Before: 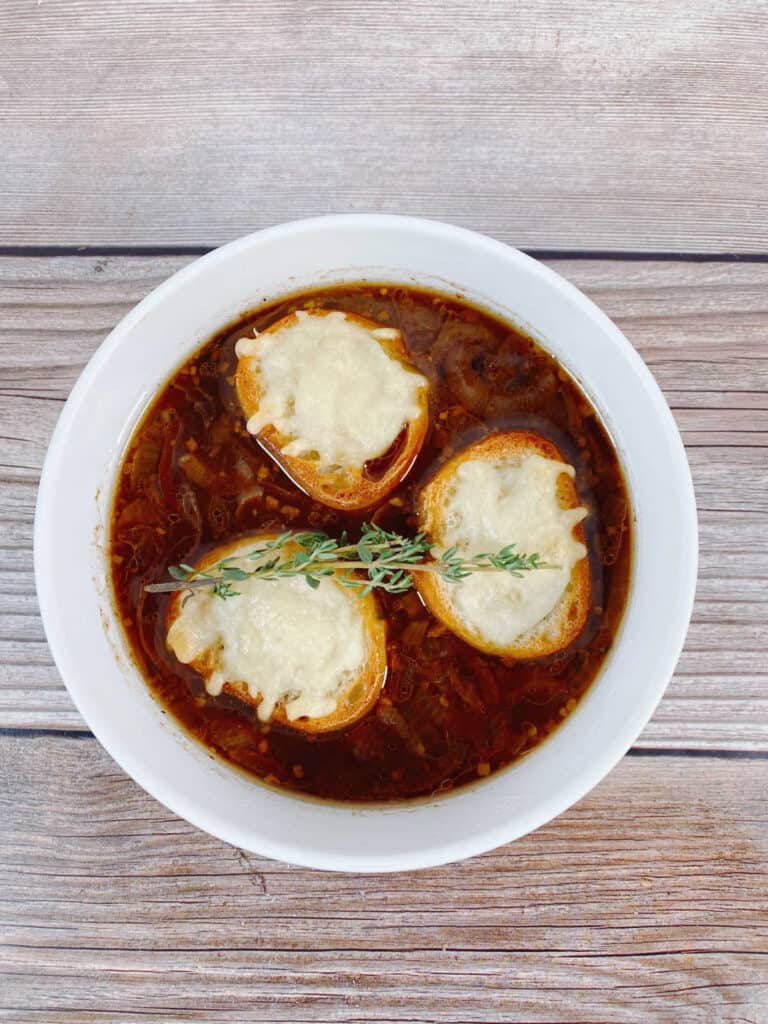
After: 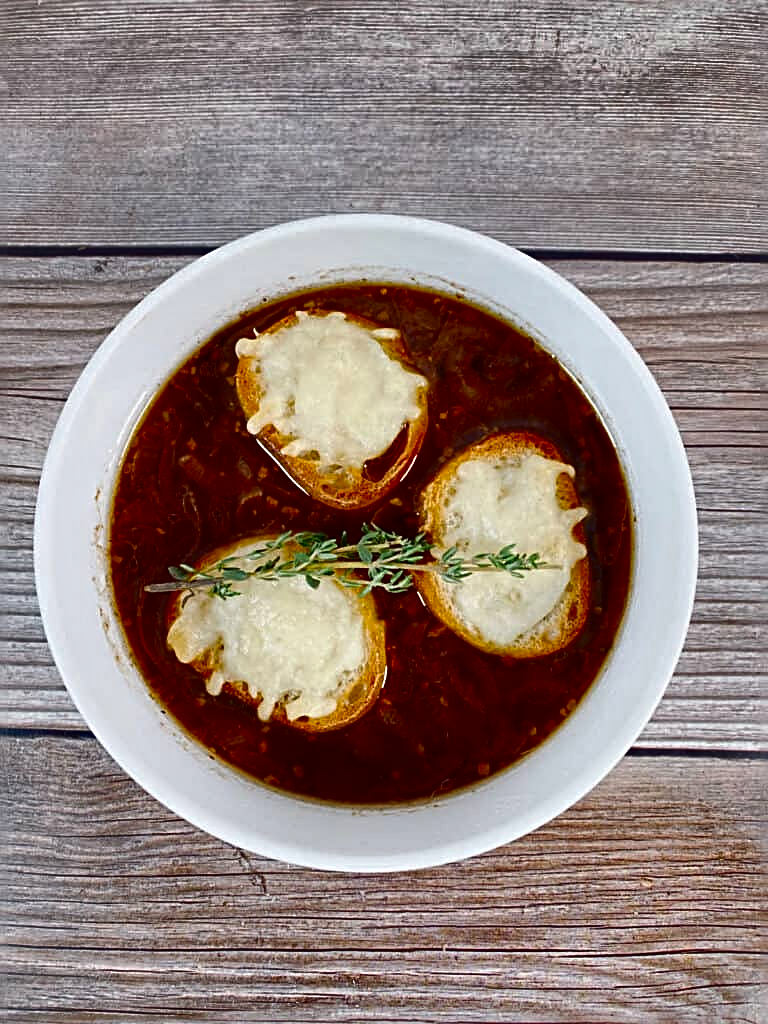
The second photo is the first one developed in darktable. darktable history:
shadows and highlights: shadows 19.21, highlights -84.99, soften with gaussian
sharpen: radius 2.821, amount 0.725
contrast brightness saturation: contrast 0.132, brightness -0.238, saturation 0.14
